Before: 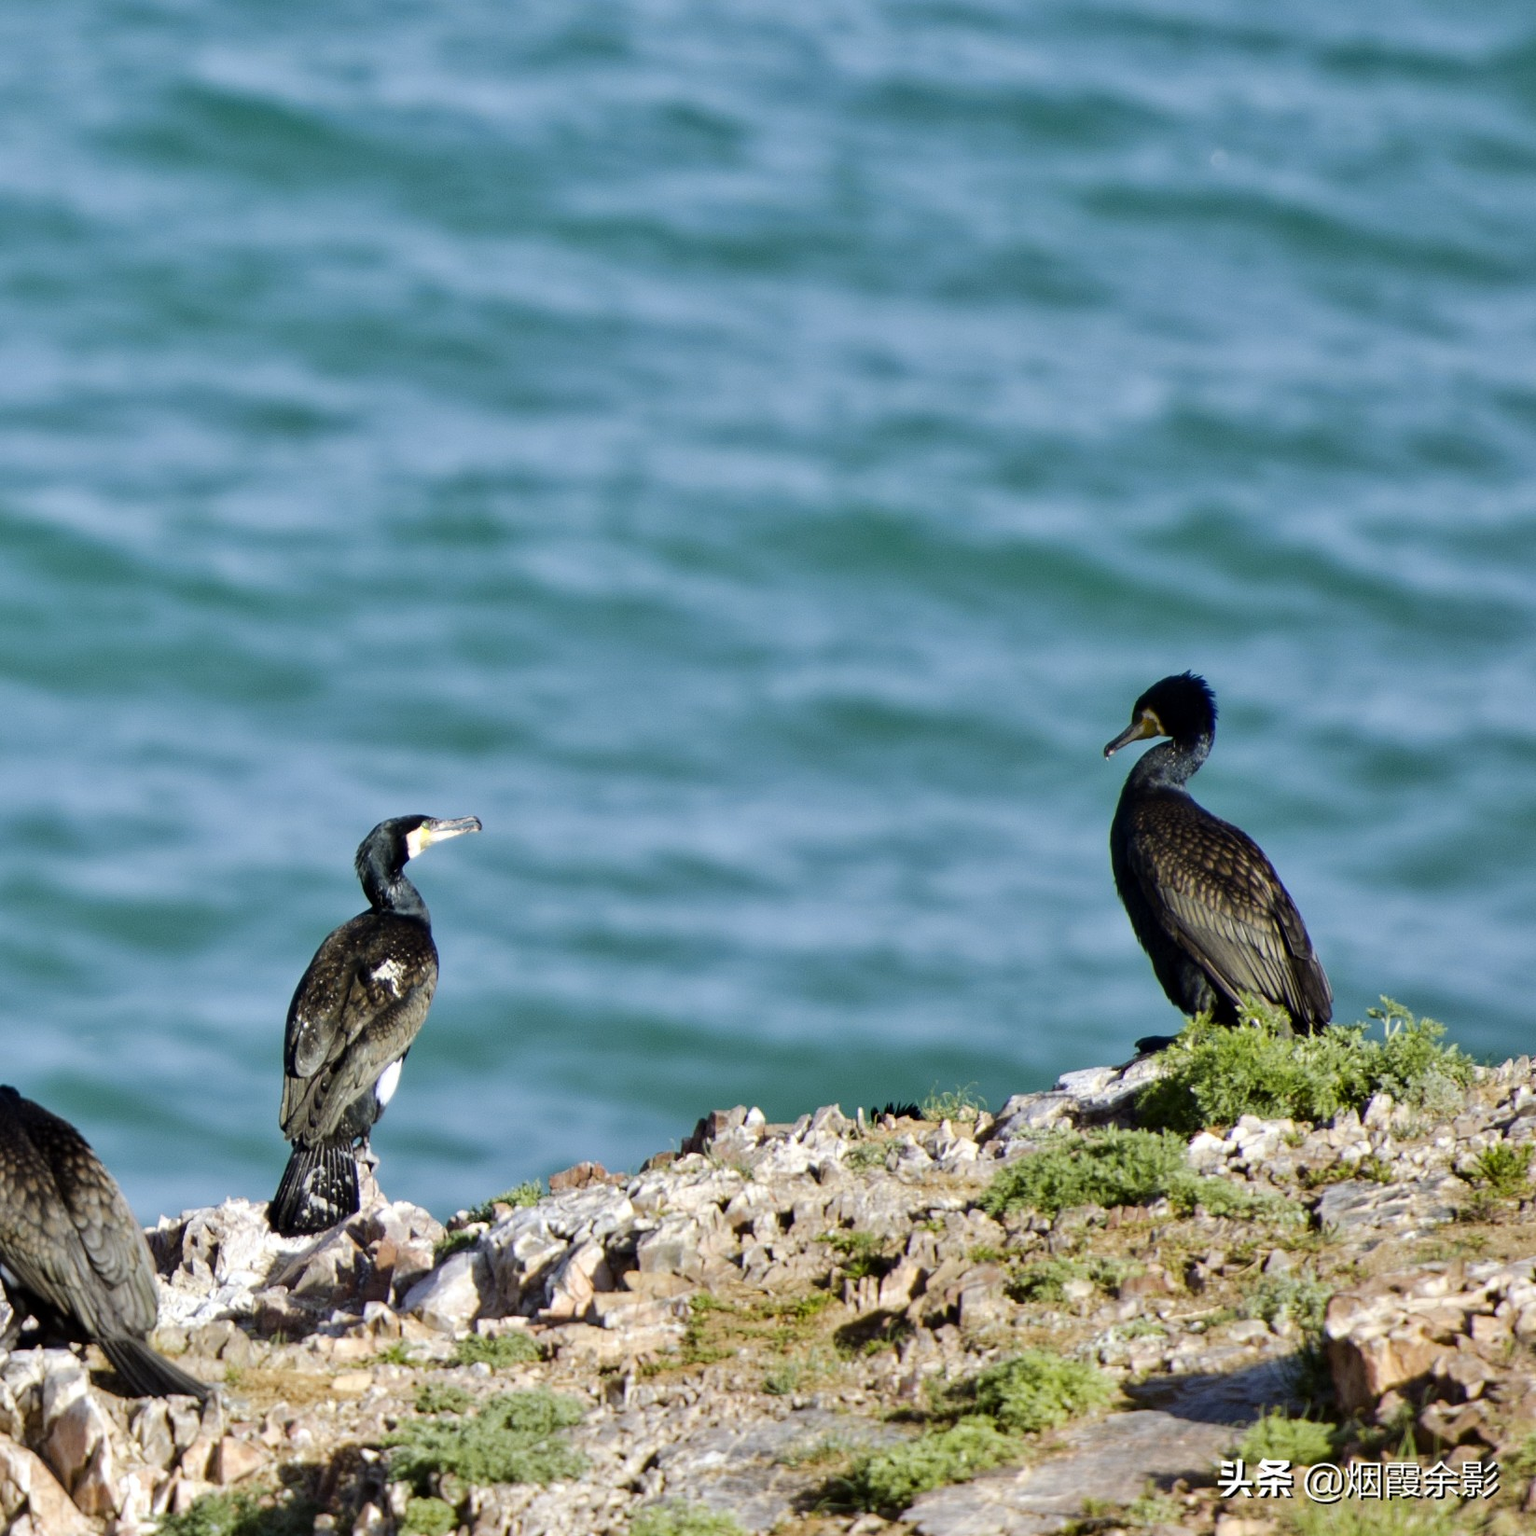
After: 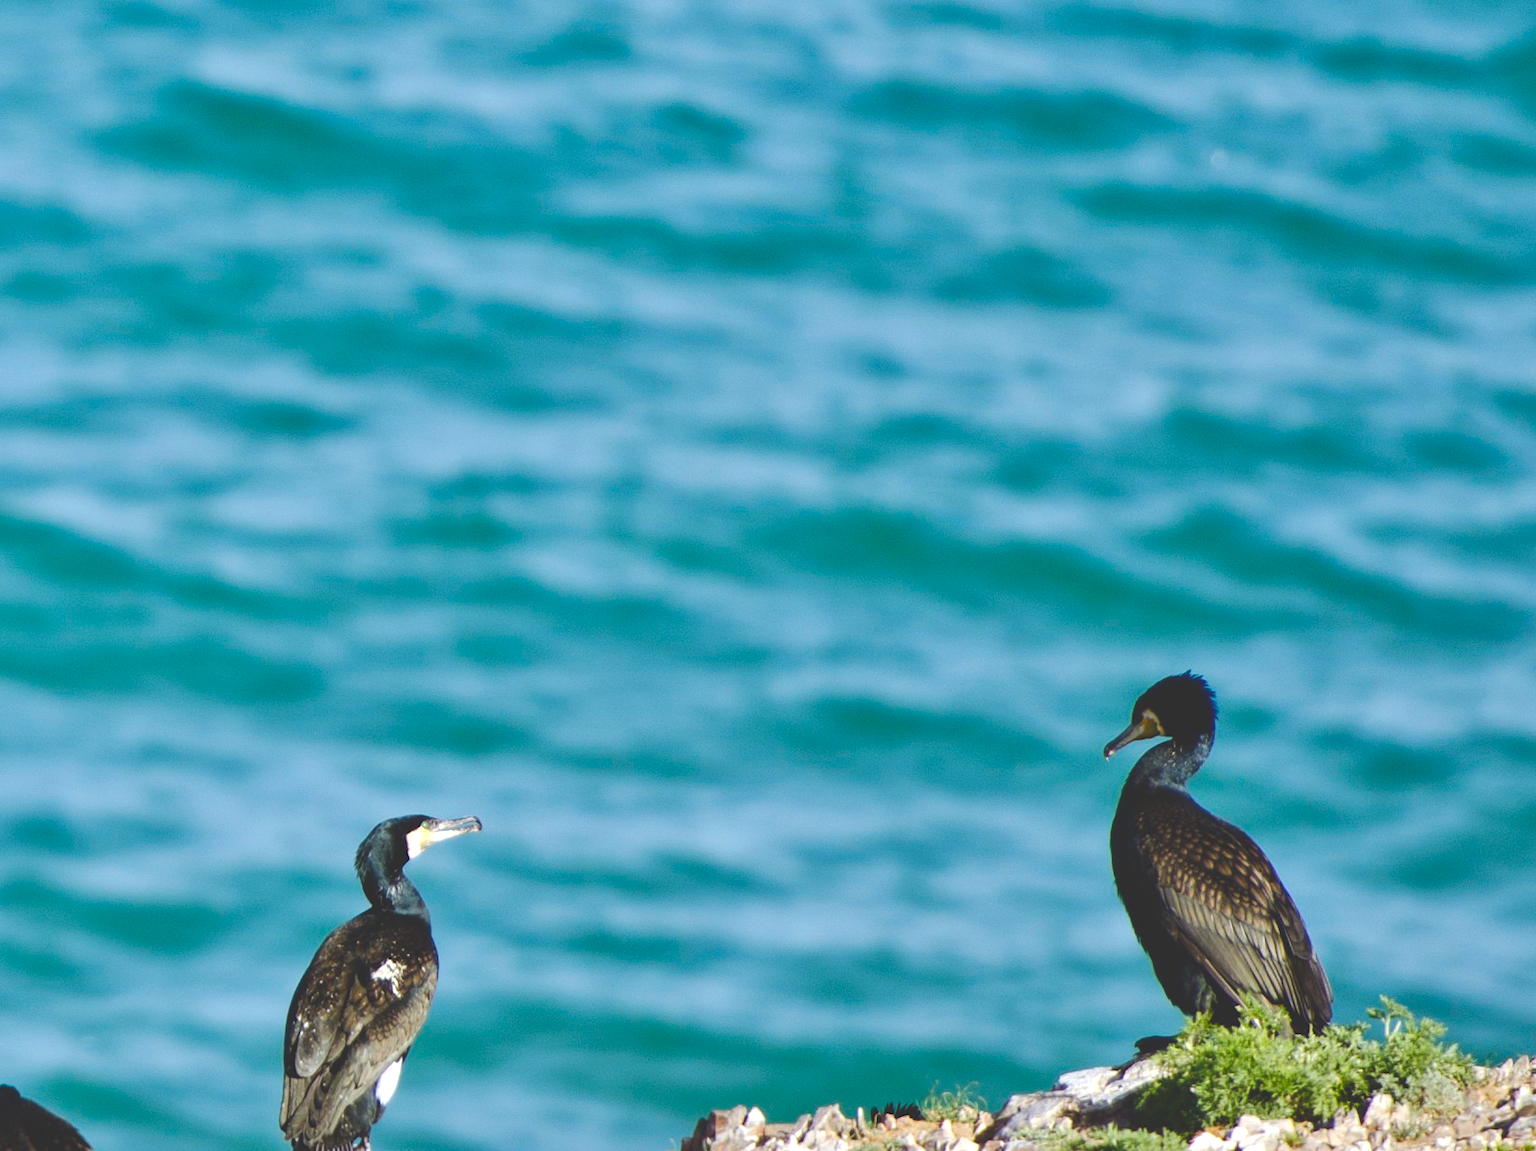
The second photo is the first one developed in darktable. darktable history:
crop: bottom 24.988%
color balance rgb: linear chroma grading › shadows 32%, linear chroma grading › global chroma -2%, linear chroma grading › mid-tones 4%, perceptual saturation grading › global saturation -2%, perceptual saturation grading › highlights -8%, perceptual saturation grading › mid-tones 8%, perceptual saturation grading › shadows 4%, perceptual brilliance grading › highlights 8%, perceptual brilliance grading › mid-tones 4%, perceptual brilliance grading › shadows 2%, global vibrance 16%, saturation formula JzAzBz (2021)
exposure: black level correction -0.028, compensate highlight preservation false
